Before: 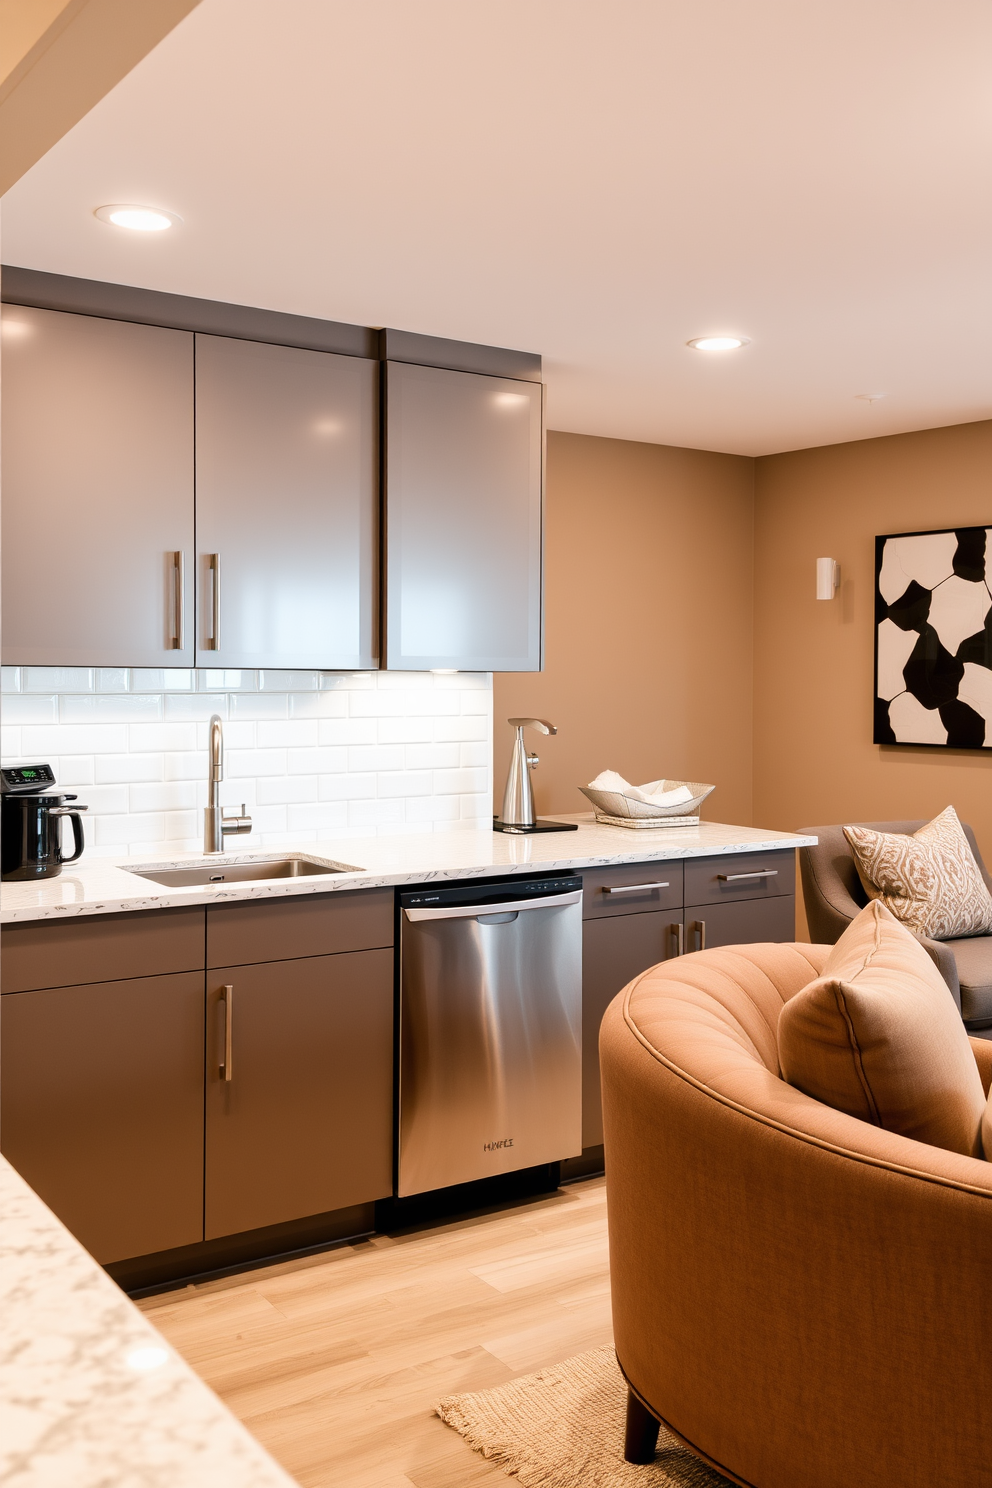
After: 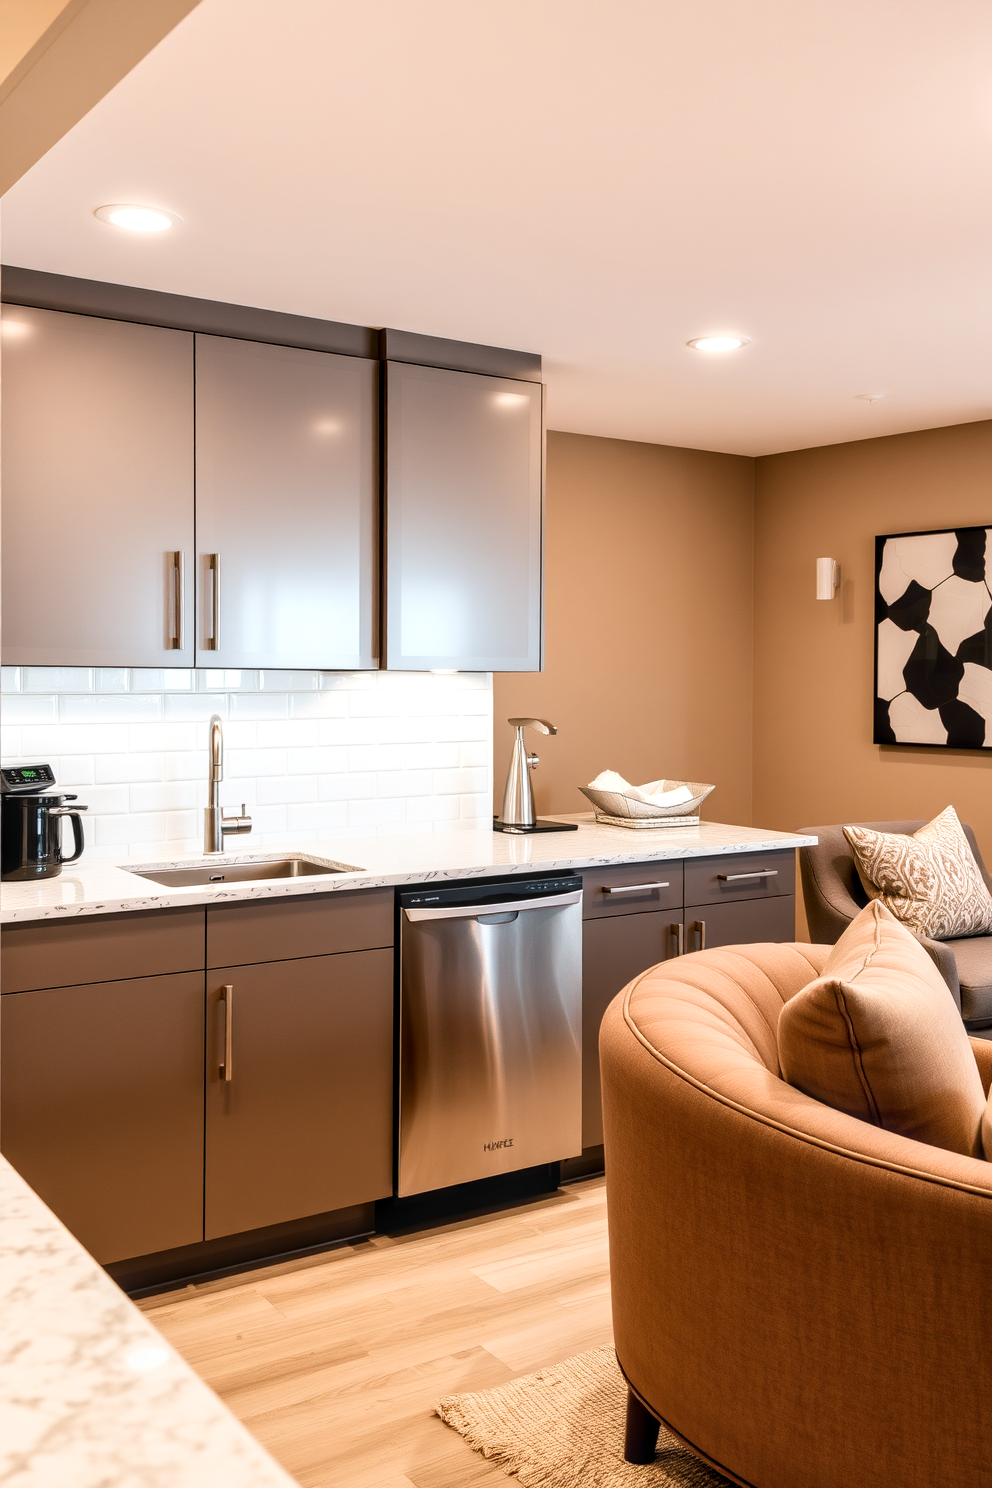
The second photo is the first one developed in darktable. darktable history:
tone equalizer: on, module defaults
local contrast: detail 130%
shadows and highlights: shadows 0, highlights 40
velvia: strength 9.25%
white balance: emerald 1
